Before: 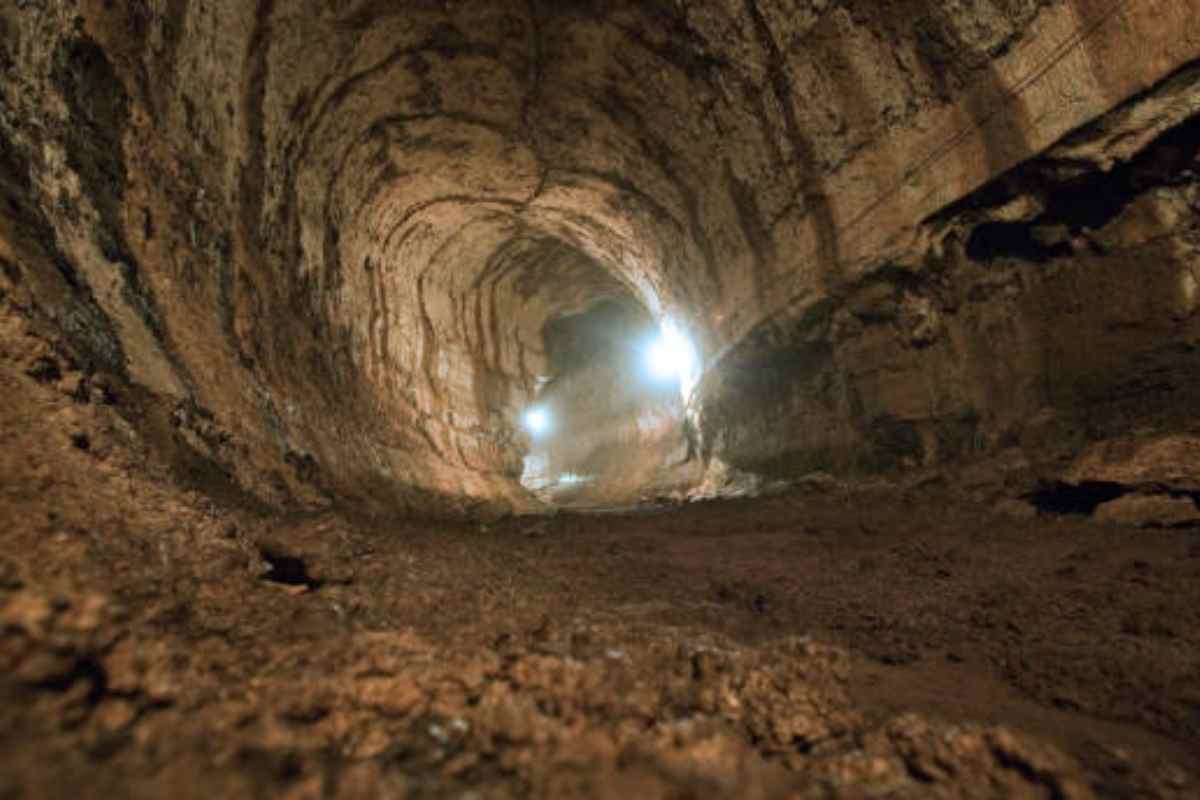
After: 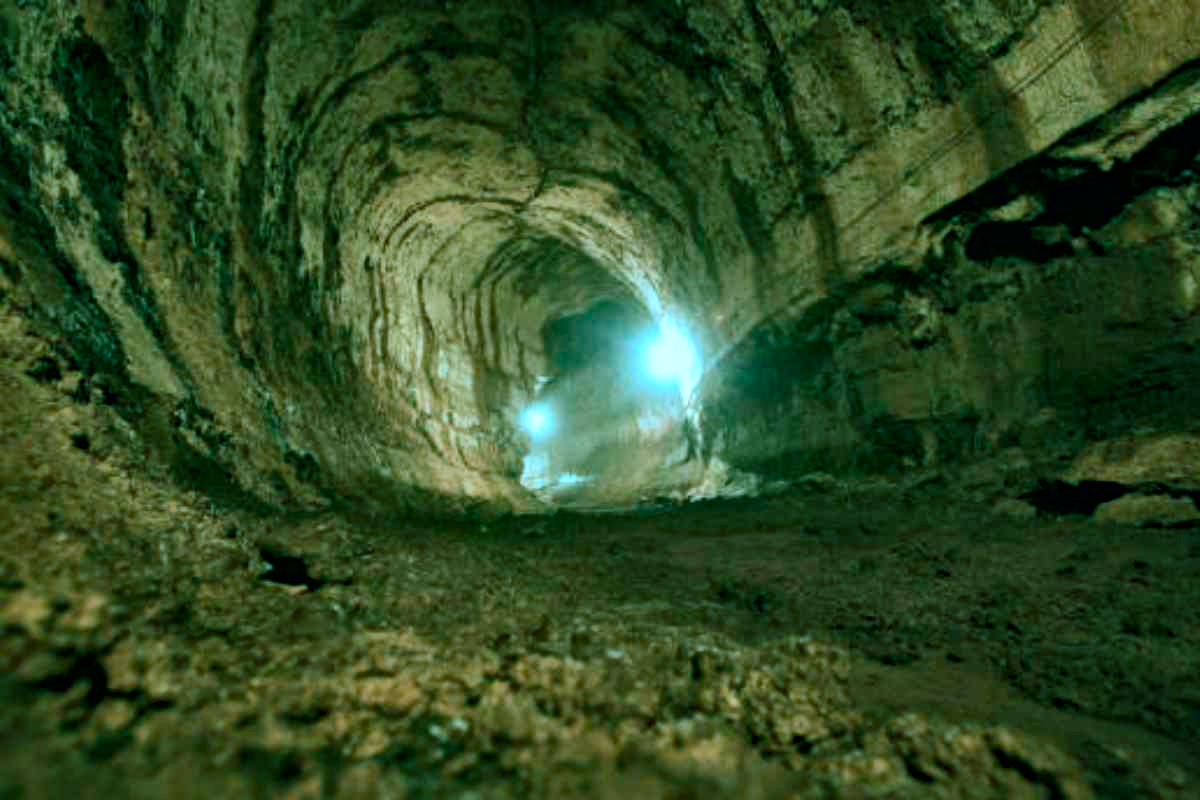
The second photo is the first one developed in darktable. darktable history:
color balance rgb: shadows lift › chroma 11.71%, shadows lift › hue 133.46°, power › chroma 2.15%, power › hue 166.83°, highlights gain › chroma 4%, highlights gain › hue 200.2°, perceptual saturation grading › global saturation 18.05%
white balance: red 0.967, blue 1.049
local contrast: mode bilateral grid, contrast 25, coarseness 60, detail 151%, midtone range 0.2
